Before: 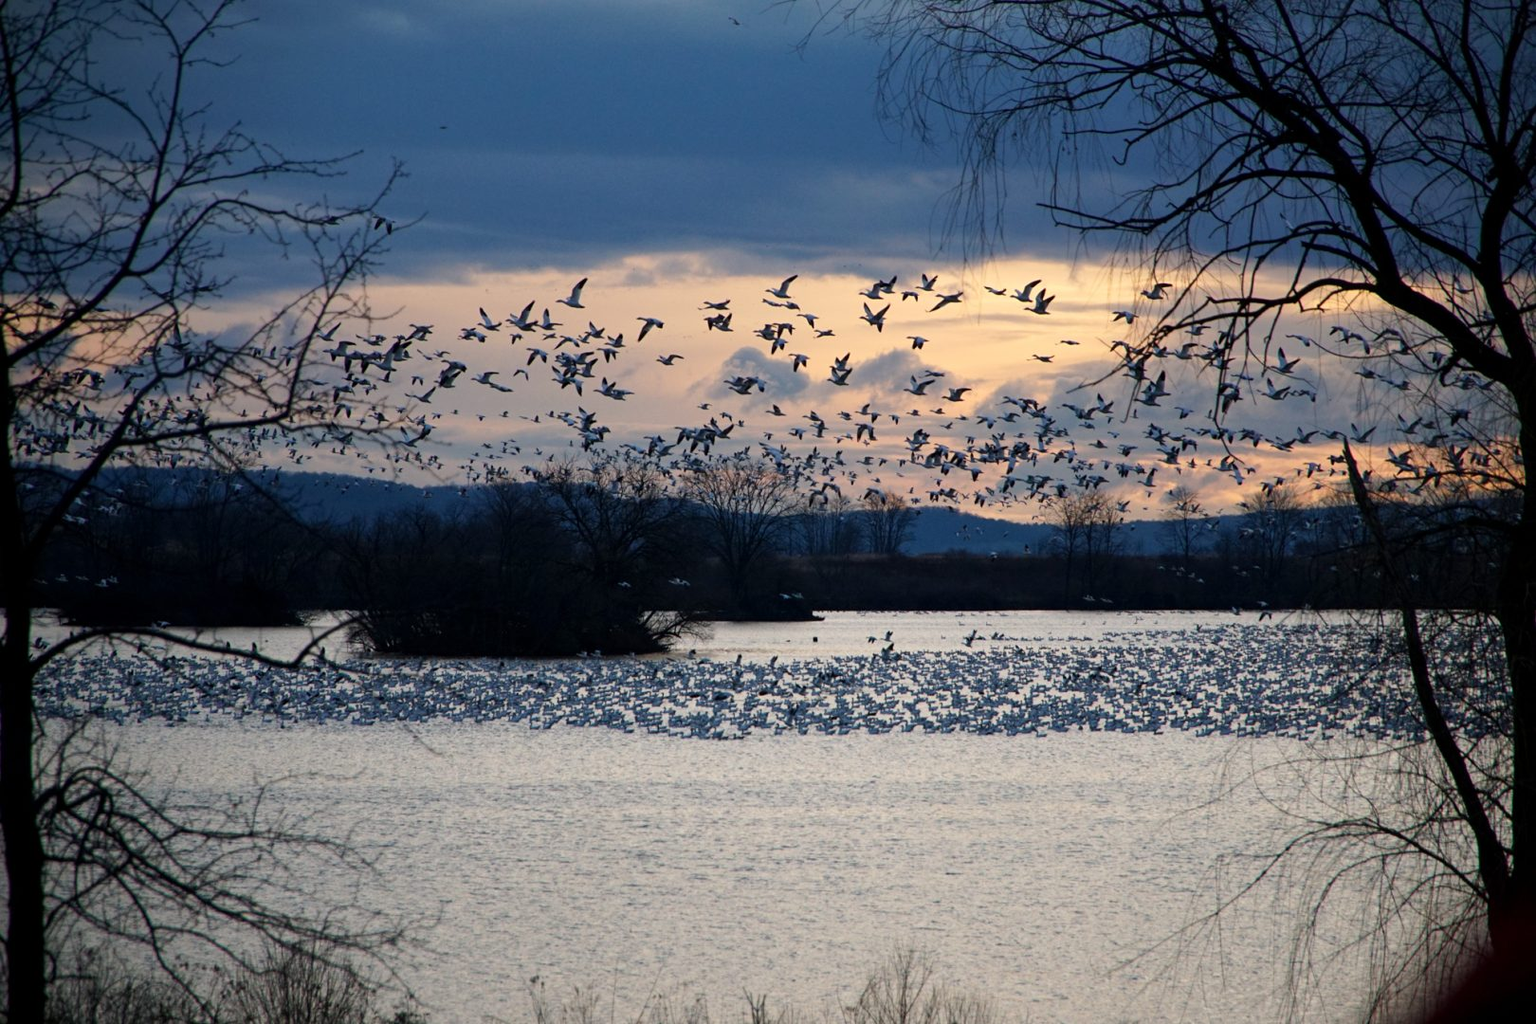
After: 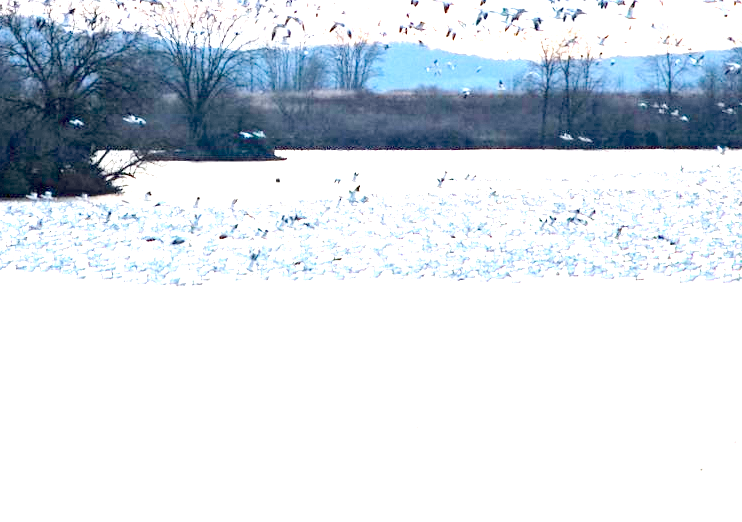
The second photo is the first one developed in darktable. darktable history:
tone equalizer "contrast tone curve: strong": -8 EV -1.08 EV, -7 EV -1.01 EV, -6 EV -0.867 EV, -5 EV -0.578 EV, -3 EV 0.578 EV, -2 EV 0.867 EV, -1 EV 1.01 EV, +0 EV 1.08 EV, edges refinement/feathering 500, mask exposure compensation -1.57 EV, preserve details no
exposure: exposure 0.781 EV
crop: left 35.976%, top 45.819%, right 18.162%, bottom 5.807%
